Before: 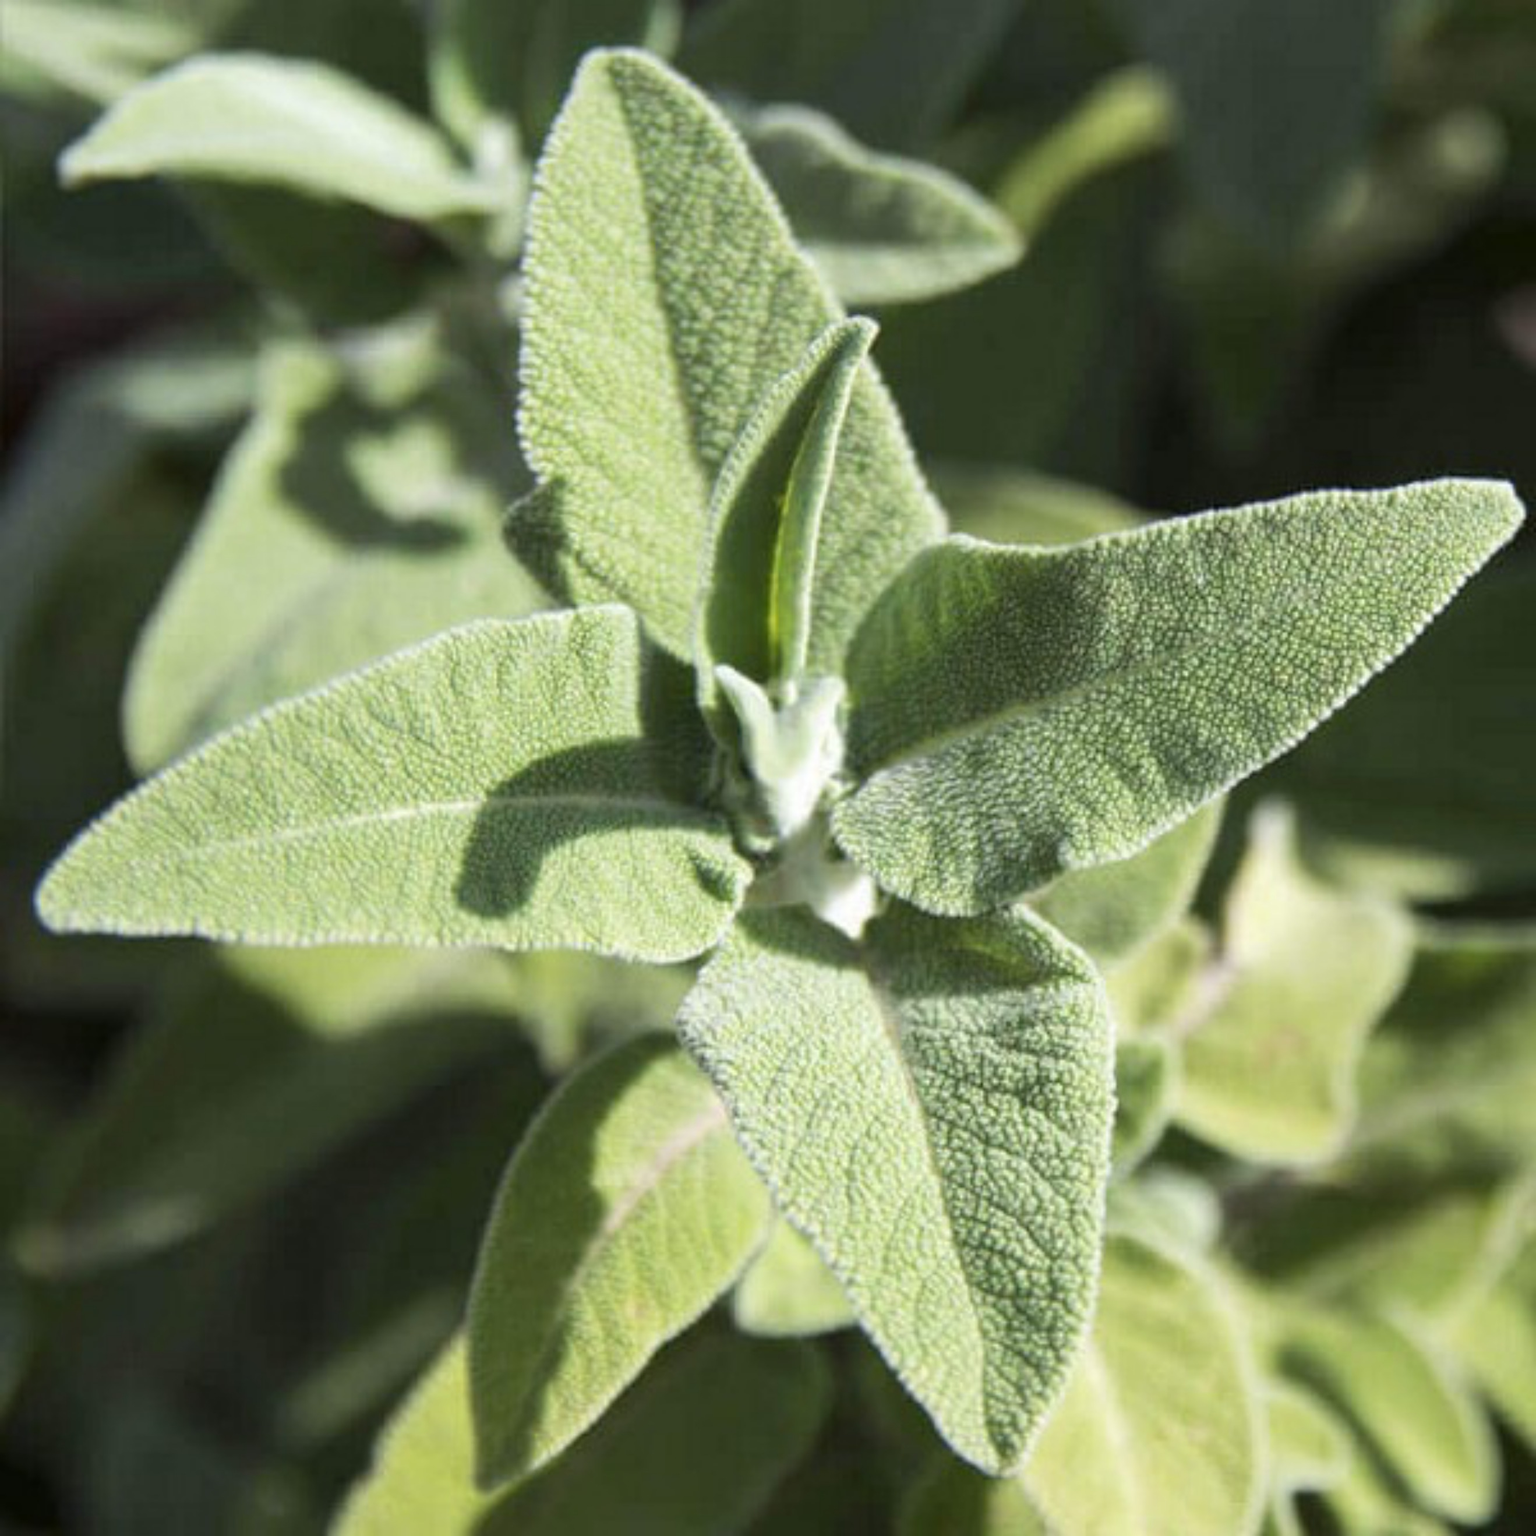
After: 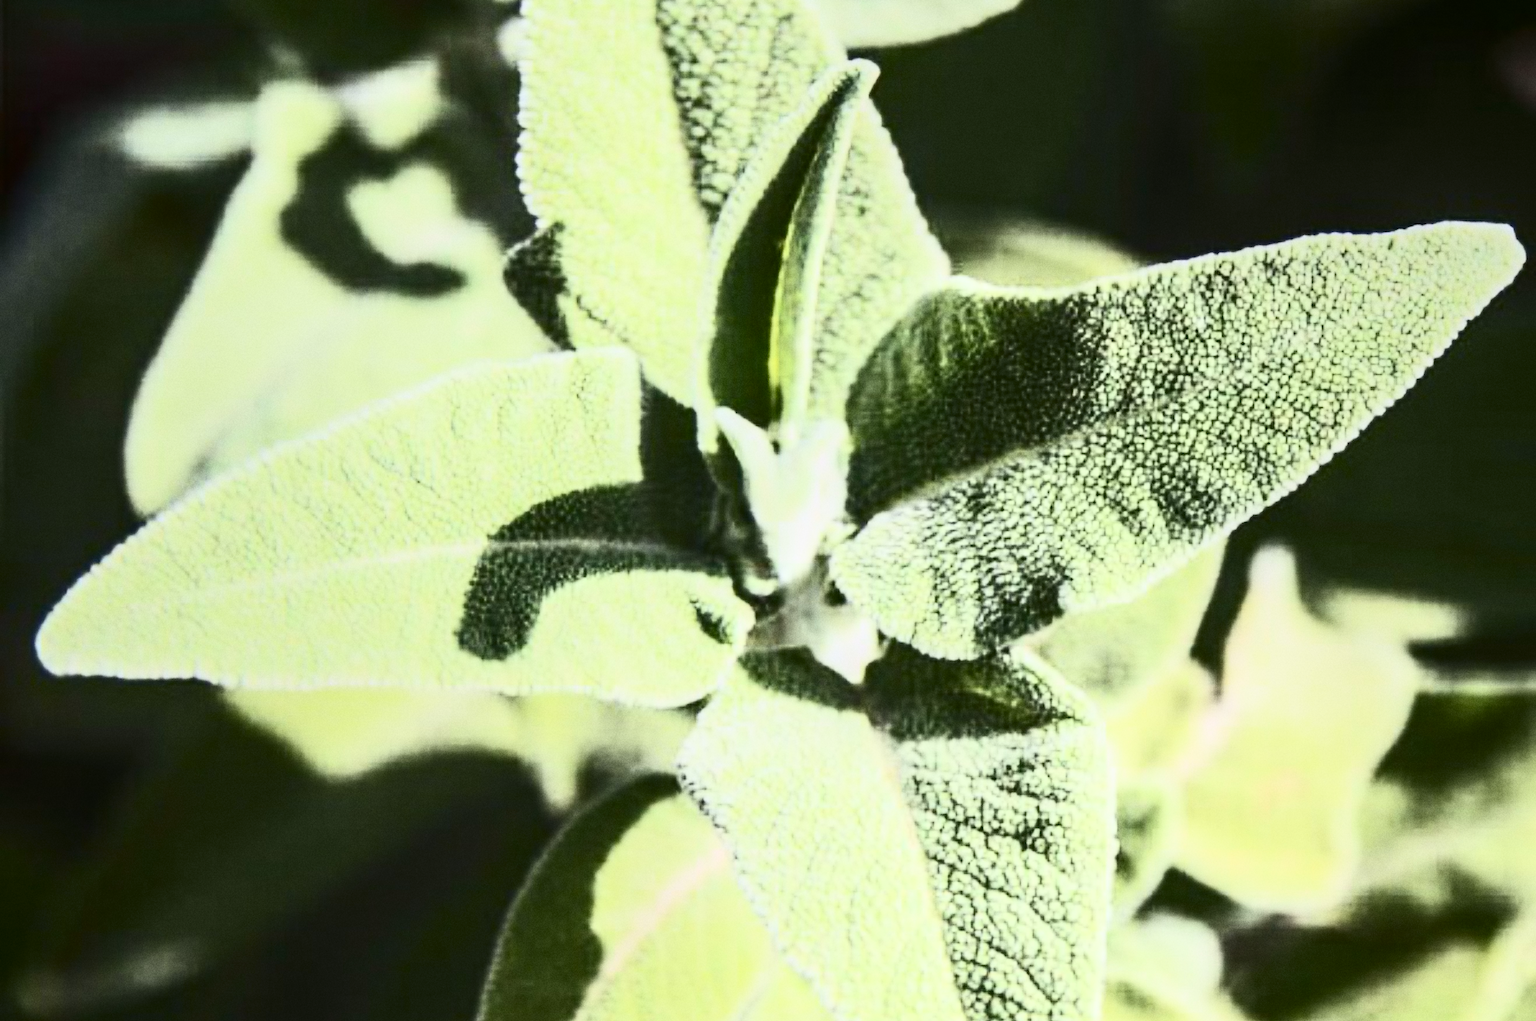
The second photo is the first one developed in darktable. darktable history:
crop: top 16.727%, bottom 16.727%
grain: strength 26%
contrast brightness saturation: contrast 0.93, brightness 0.2
local contrast: on, module defaults
